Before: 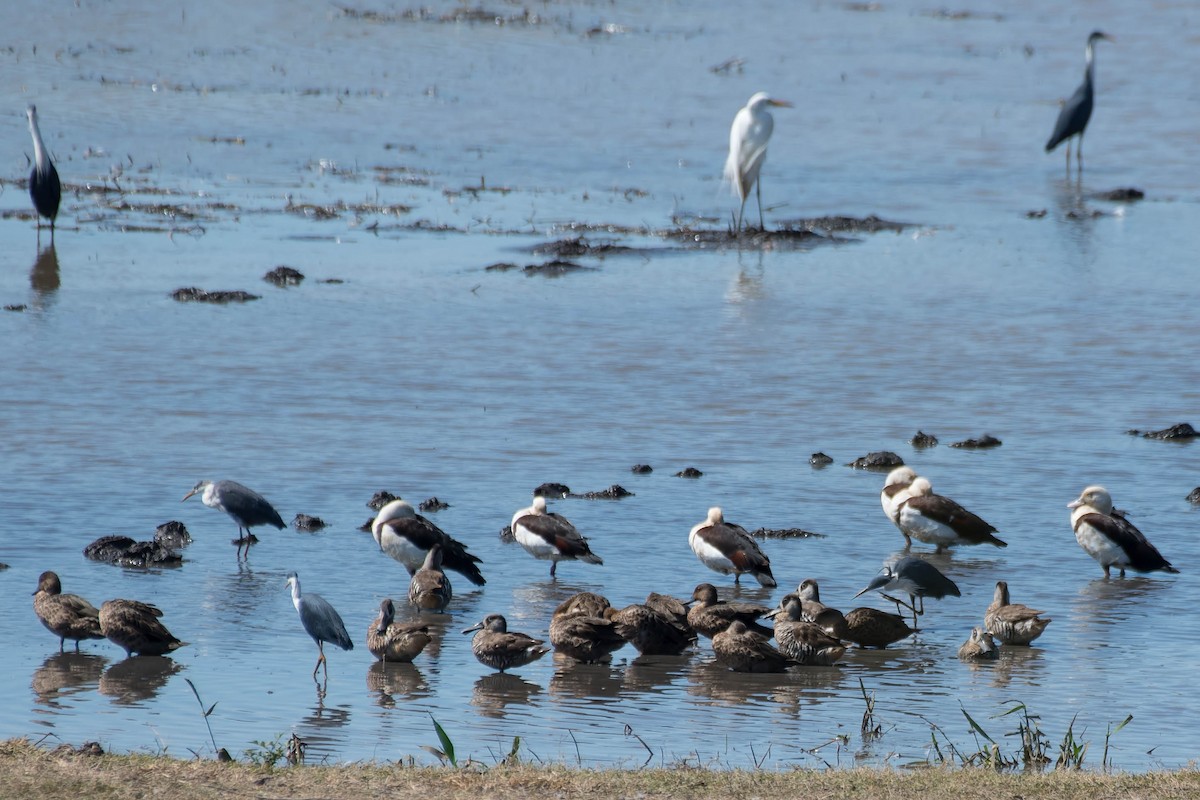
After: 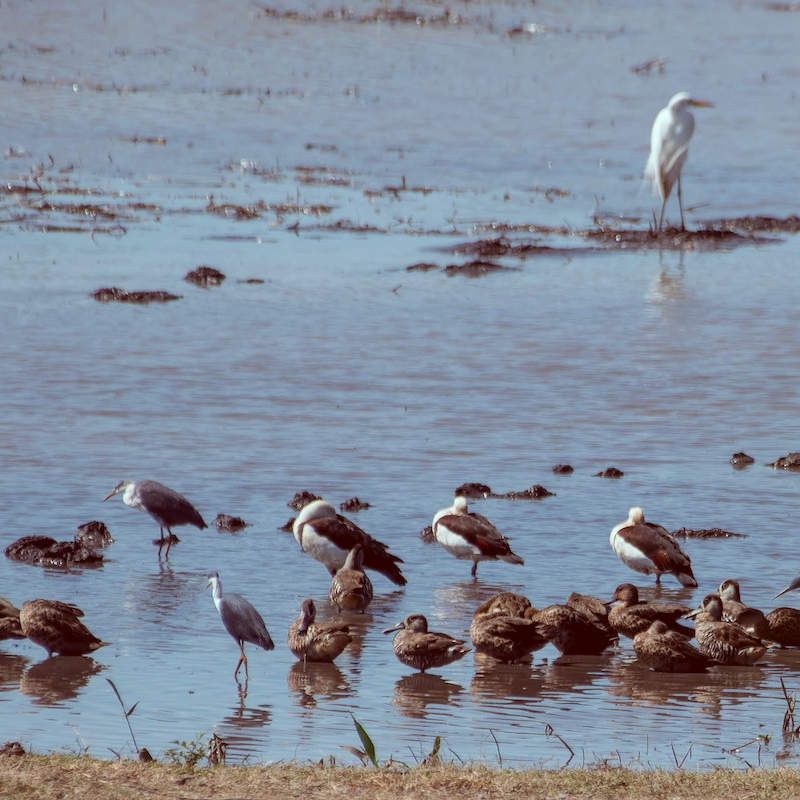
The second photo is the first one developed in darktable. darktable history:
local contrast: detail 110%
crop and rotate: left 6.617%, right 26.717%
color correction: highlights a* -7.23, highlights b* -0.161, shadows a* 20.08, shadows b* 11.73
